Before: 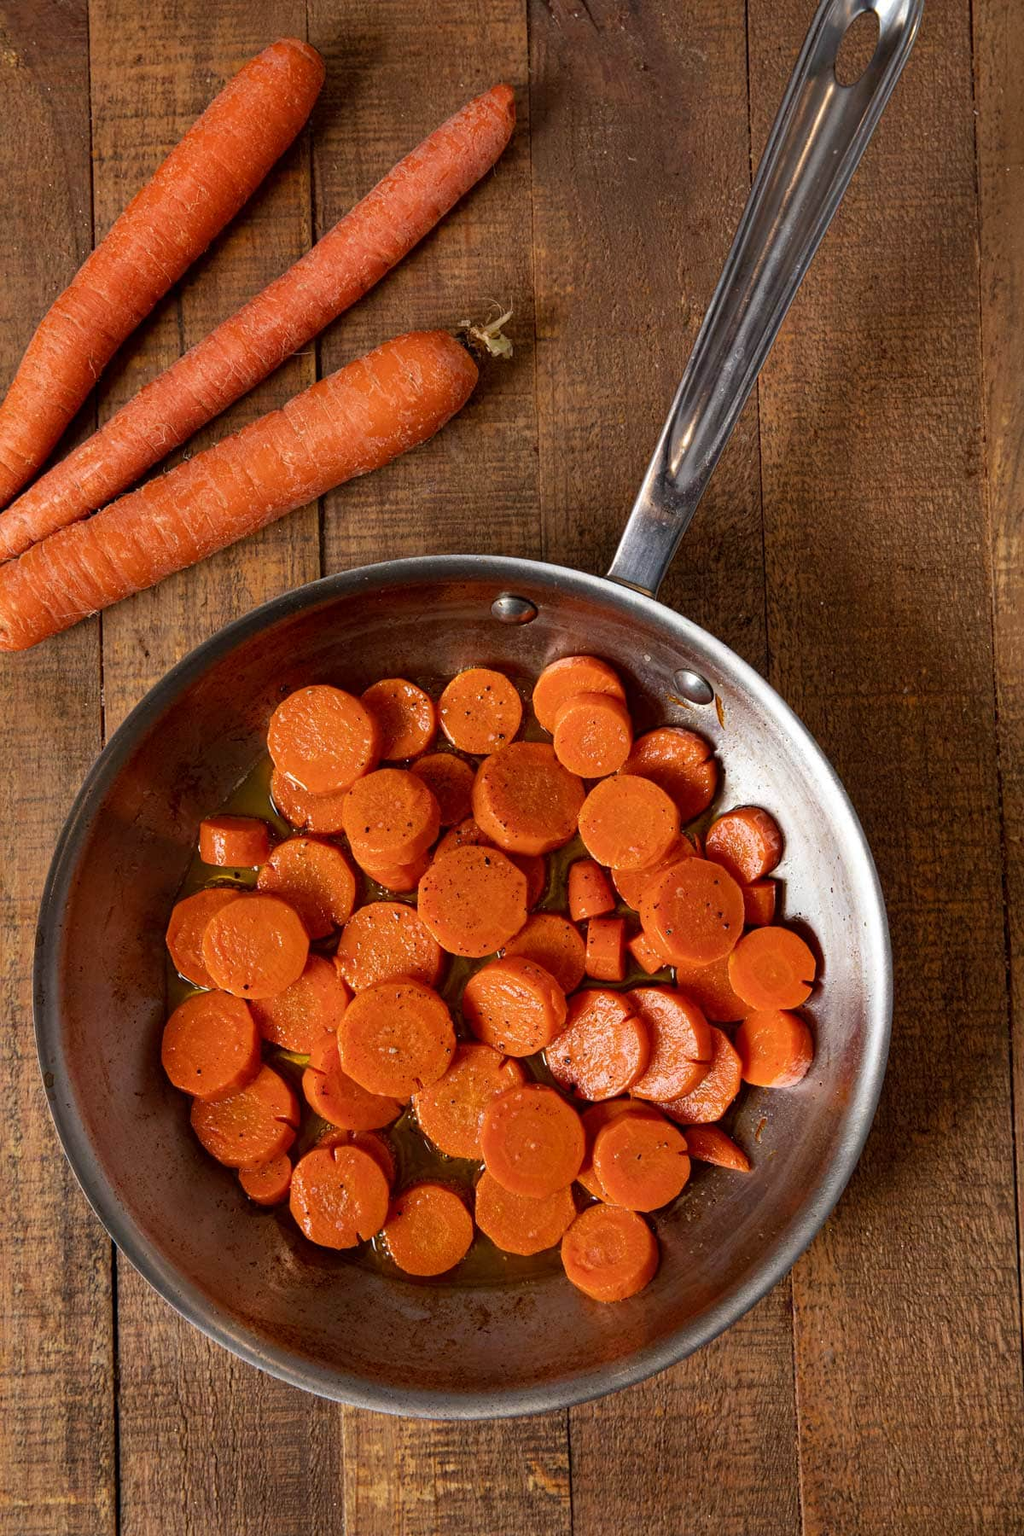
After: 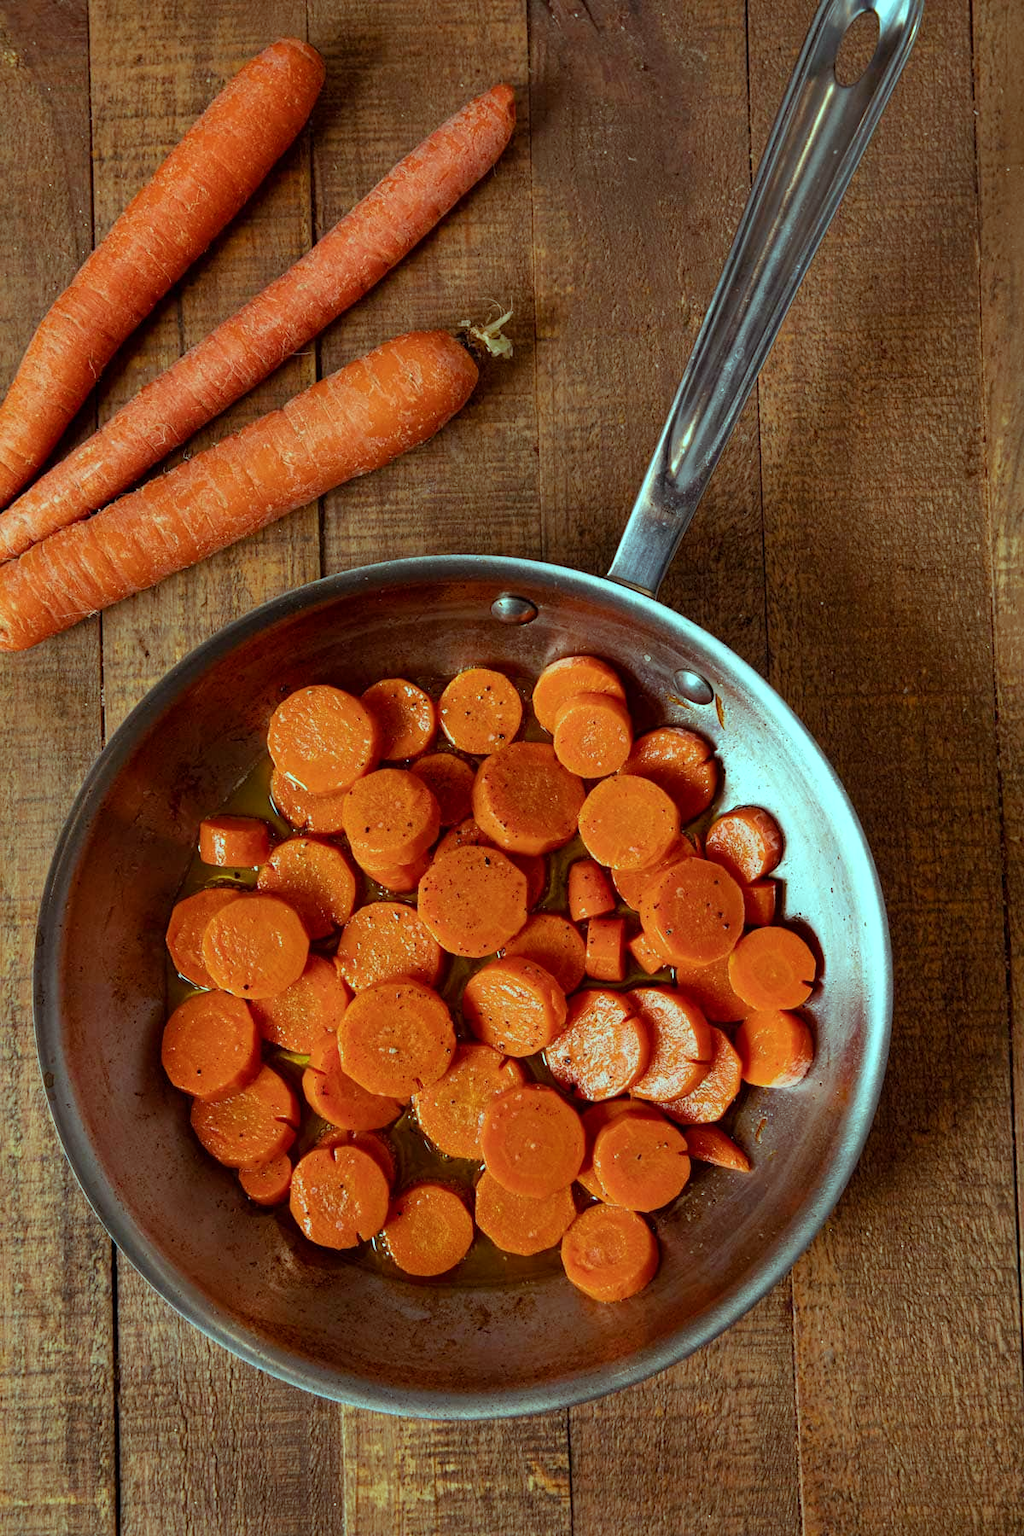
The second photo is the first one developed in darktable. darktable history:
color balance rgb: highlights gain › chroma 5.366%, highlights gain › hue 194.92°, linear chroma grading › shadows -6.979%, linear chroma grading › highlights -6.262%, linear chroma grading › global chroma -10.304%, linear chroma grading › mid-tones -8.15%, perceptual saturation grading › global saturation 30.708%
